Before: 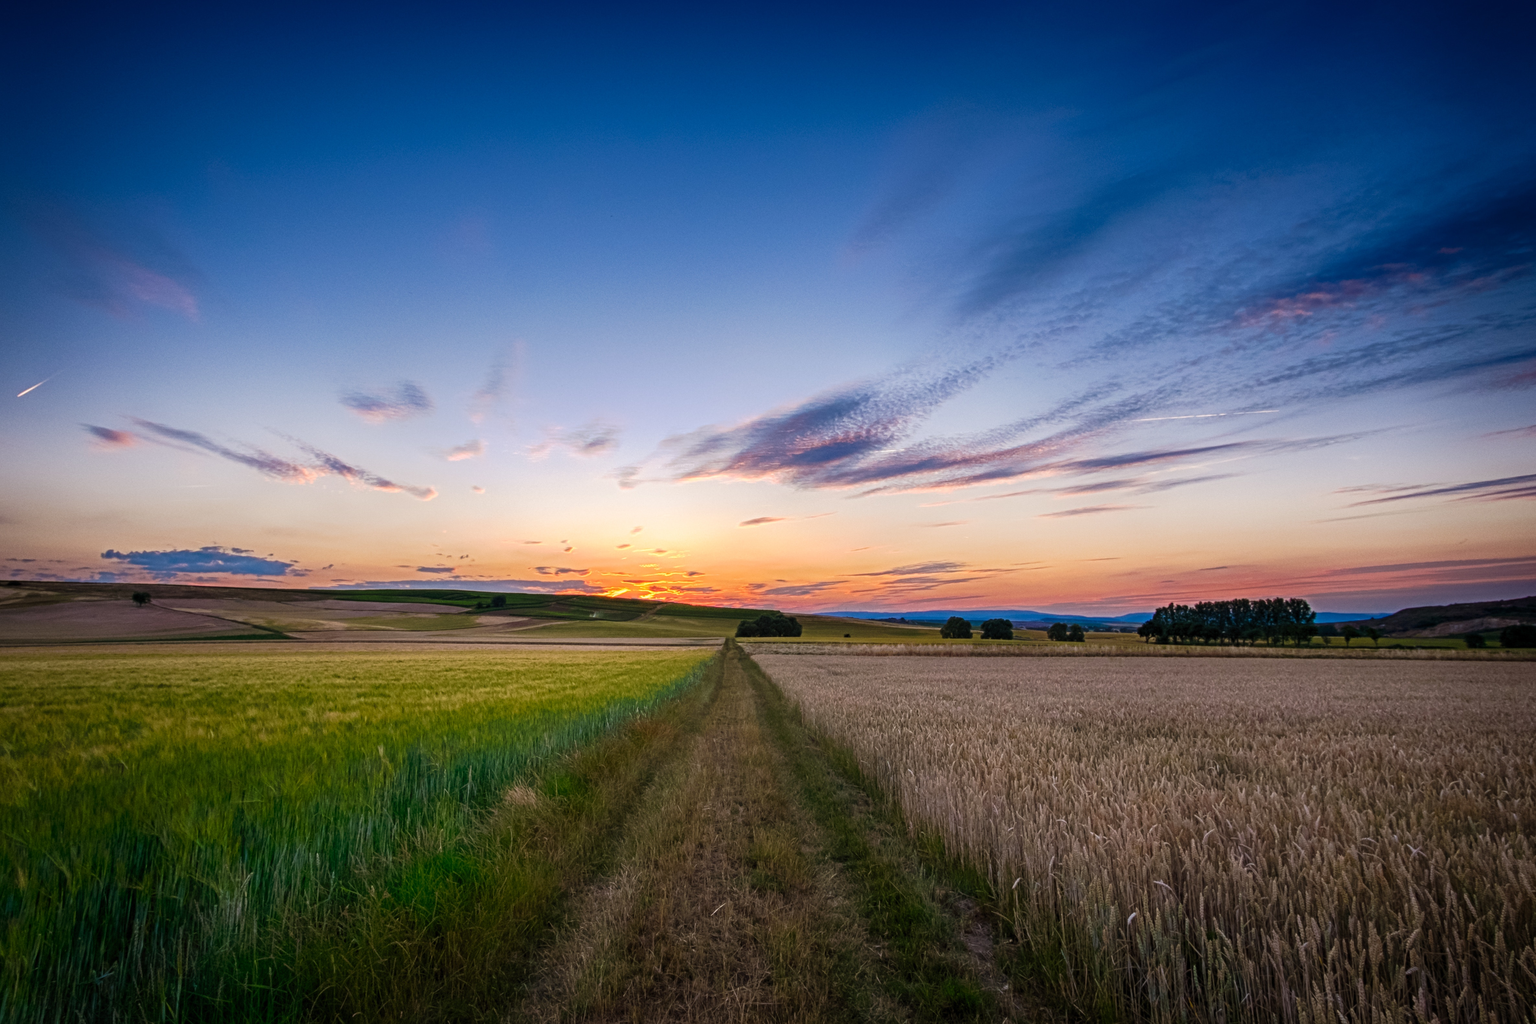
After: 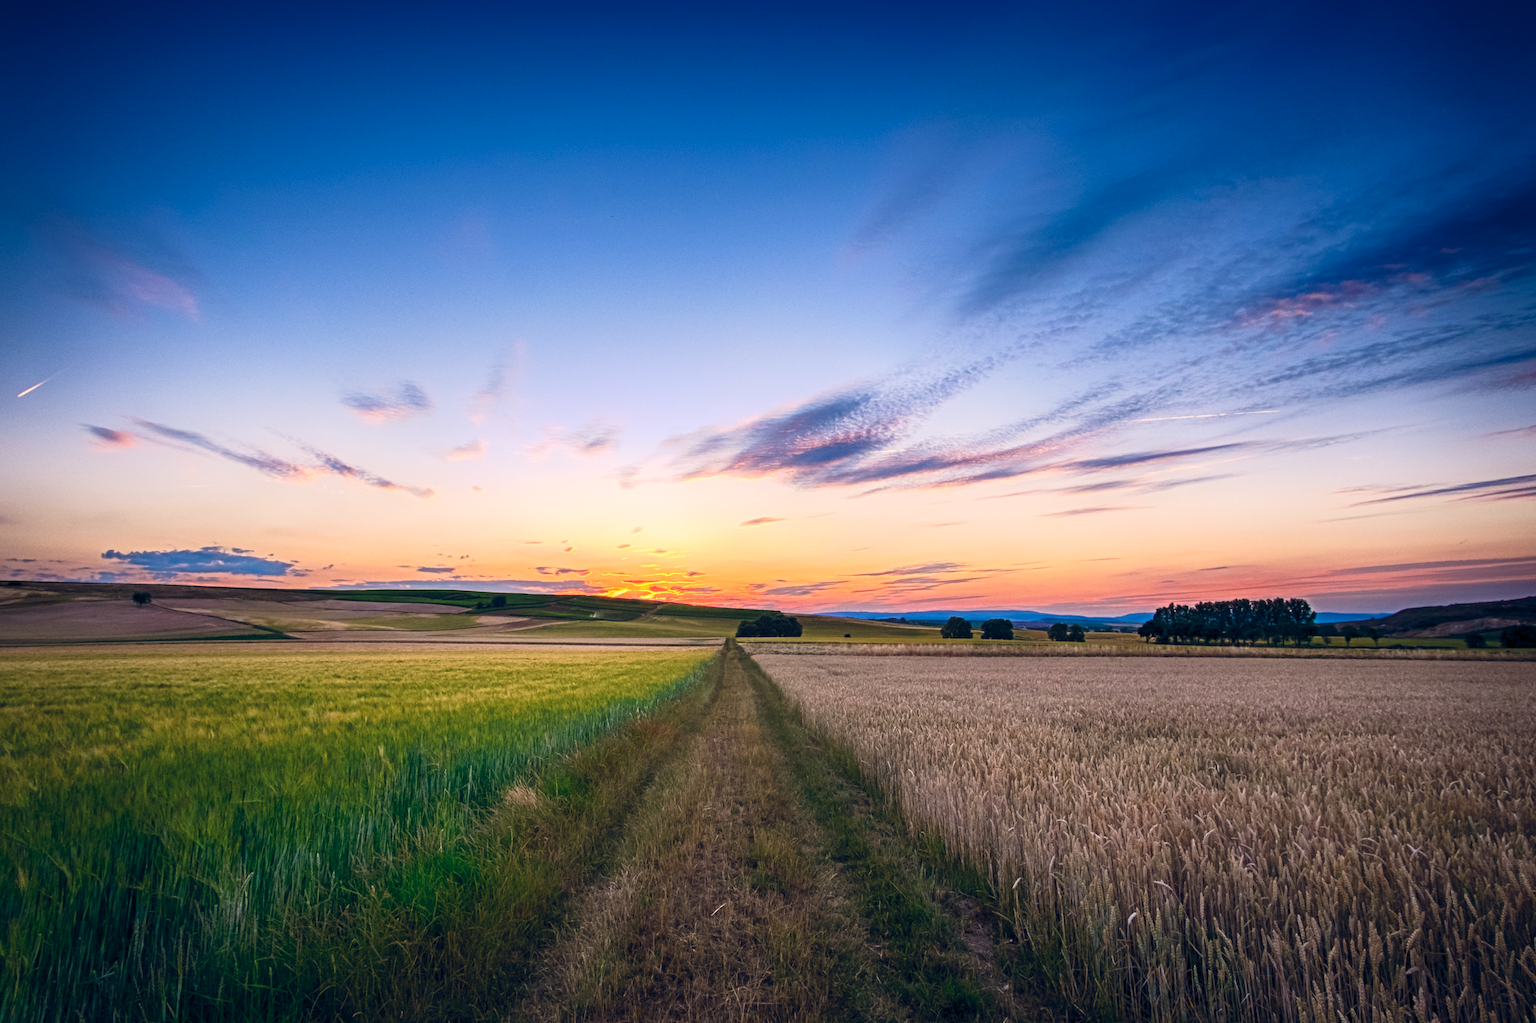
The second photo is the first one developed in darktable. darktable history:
contrast brightness saturation: contrast 0.2, brightness 0.15, saturation 0.14
color balance rgb: shadows lift › hue 87.51°, highlights gain › chroma 1.62%, highlights gain › hue 55.1°, global offset › chroma 0.1%, global offset › hue 253.66°, linear chroma grading › global chroma 0.5%
